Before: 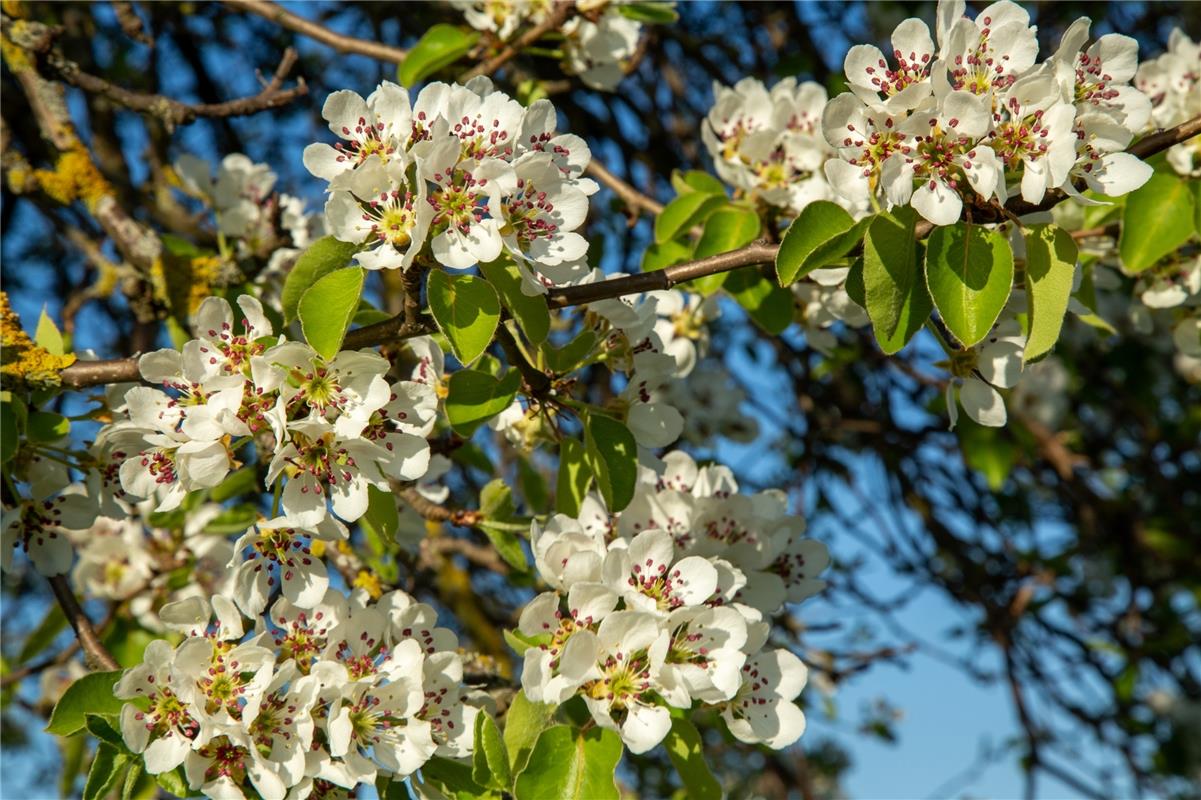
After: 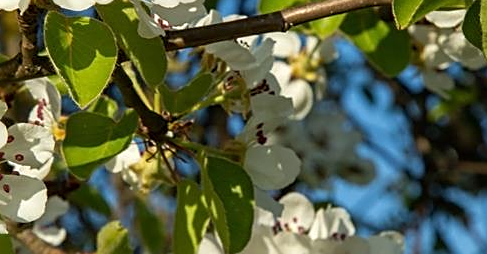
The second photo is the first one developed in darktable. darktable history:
sharpen: on, module defaults
crop: left 31.909%, top 32.281%, right 27.461%, bottom 35.944%
